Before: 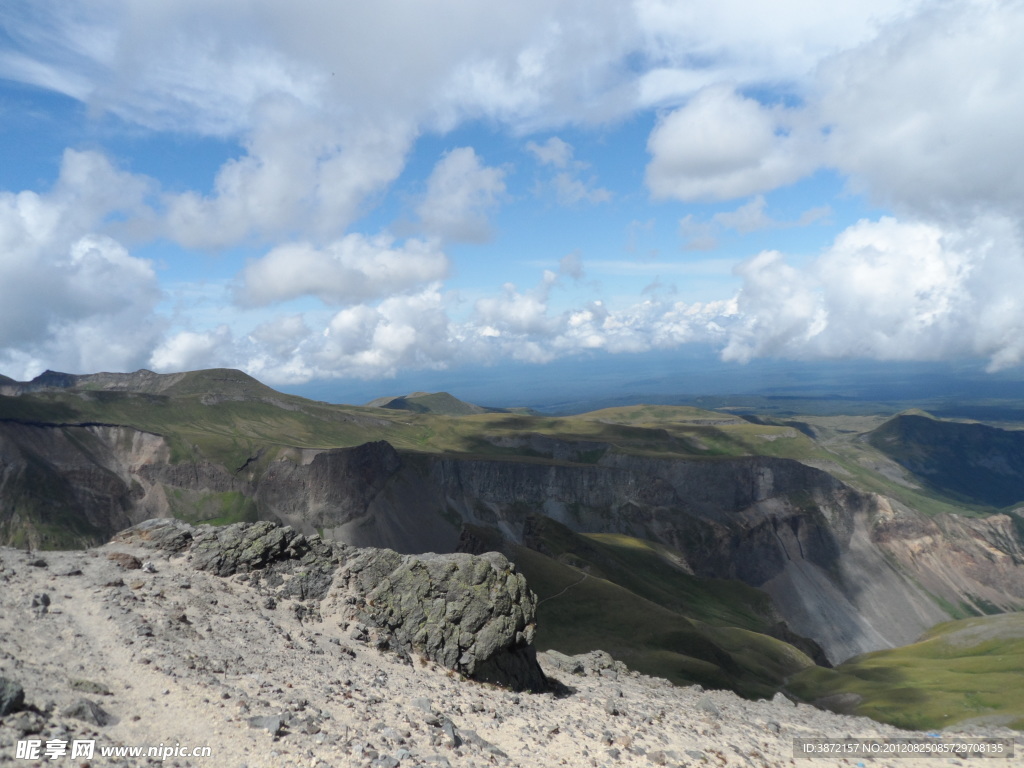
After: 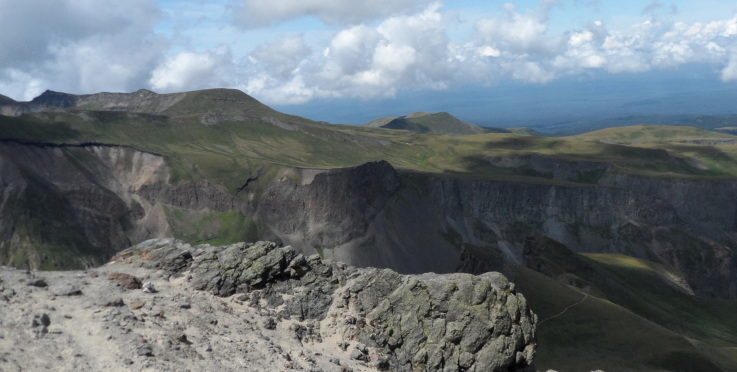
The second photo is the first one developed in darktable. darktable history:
levels: levels [0.026, 0.507, 0.987]
crop: top 36.498%, right 27.964%, bottom 14.995%
